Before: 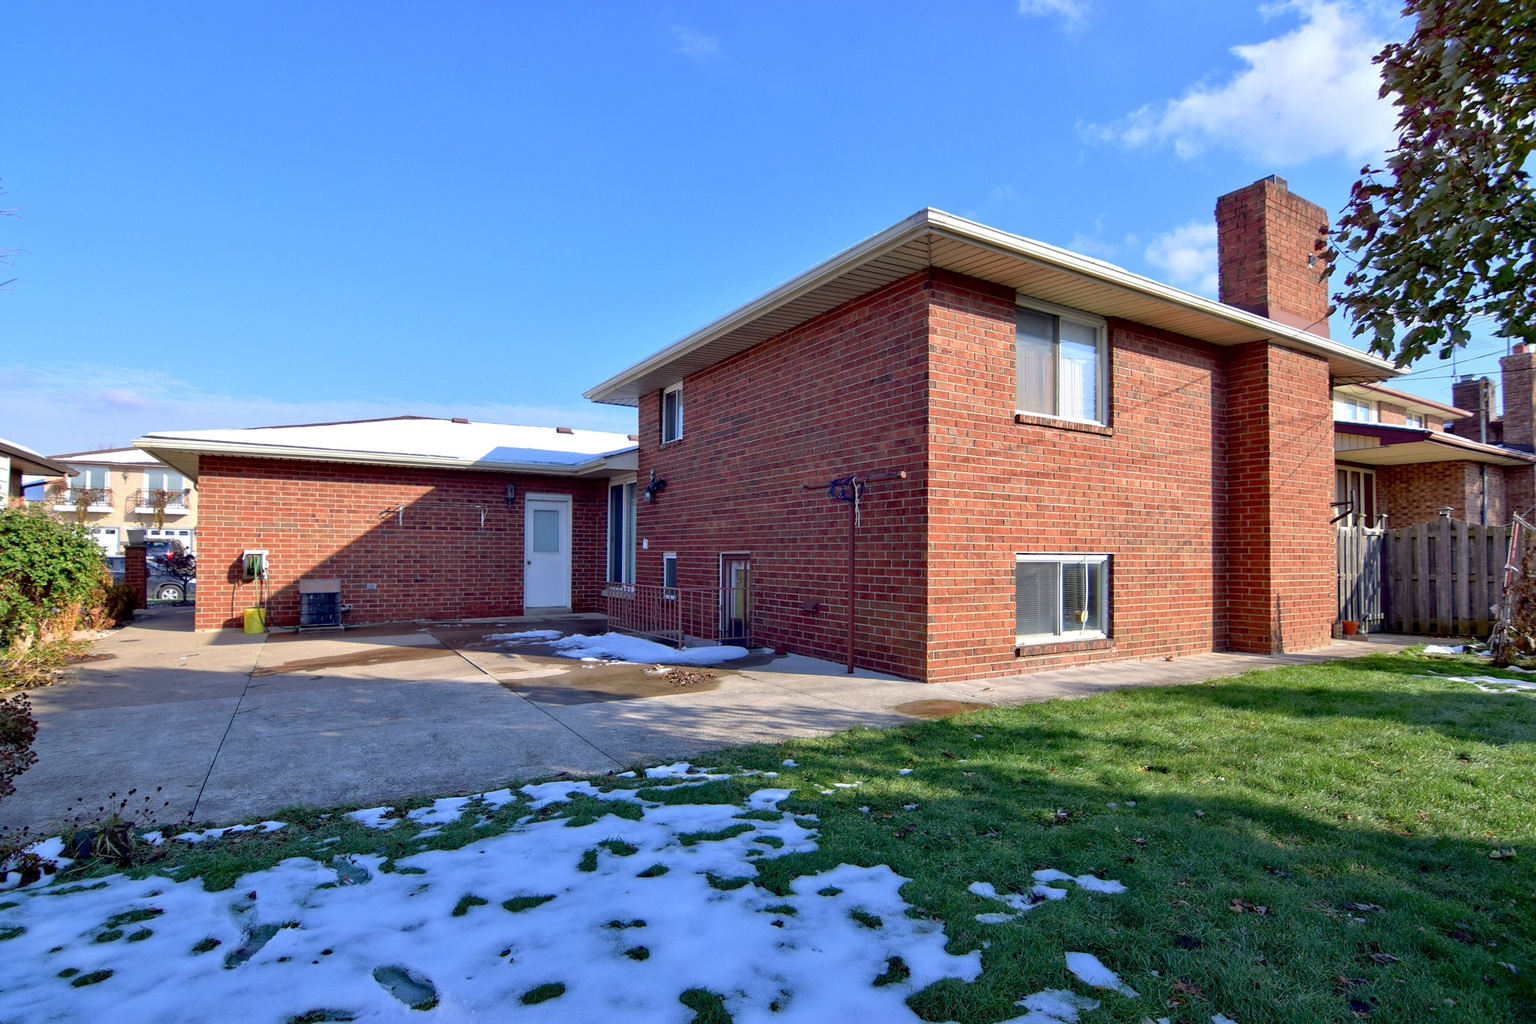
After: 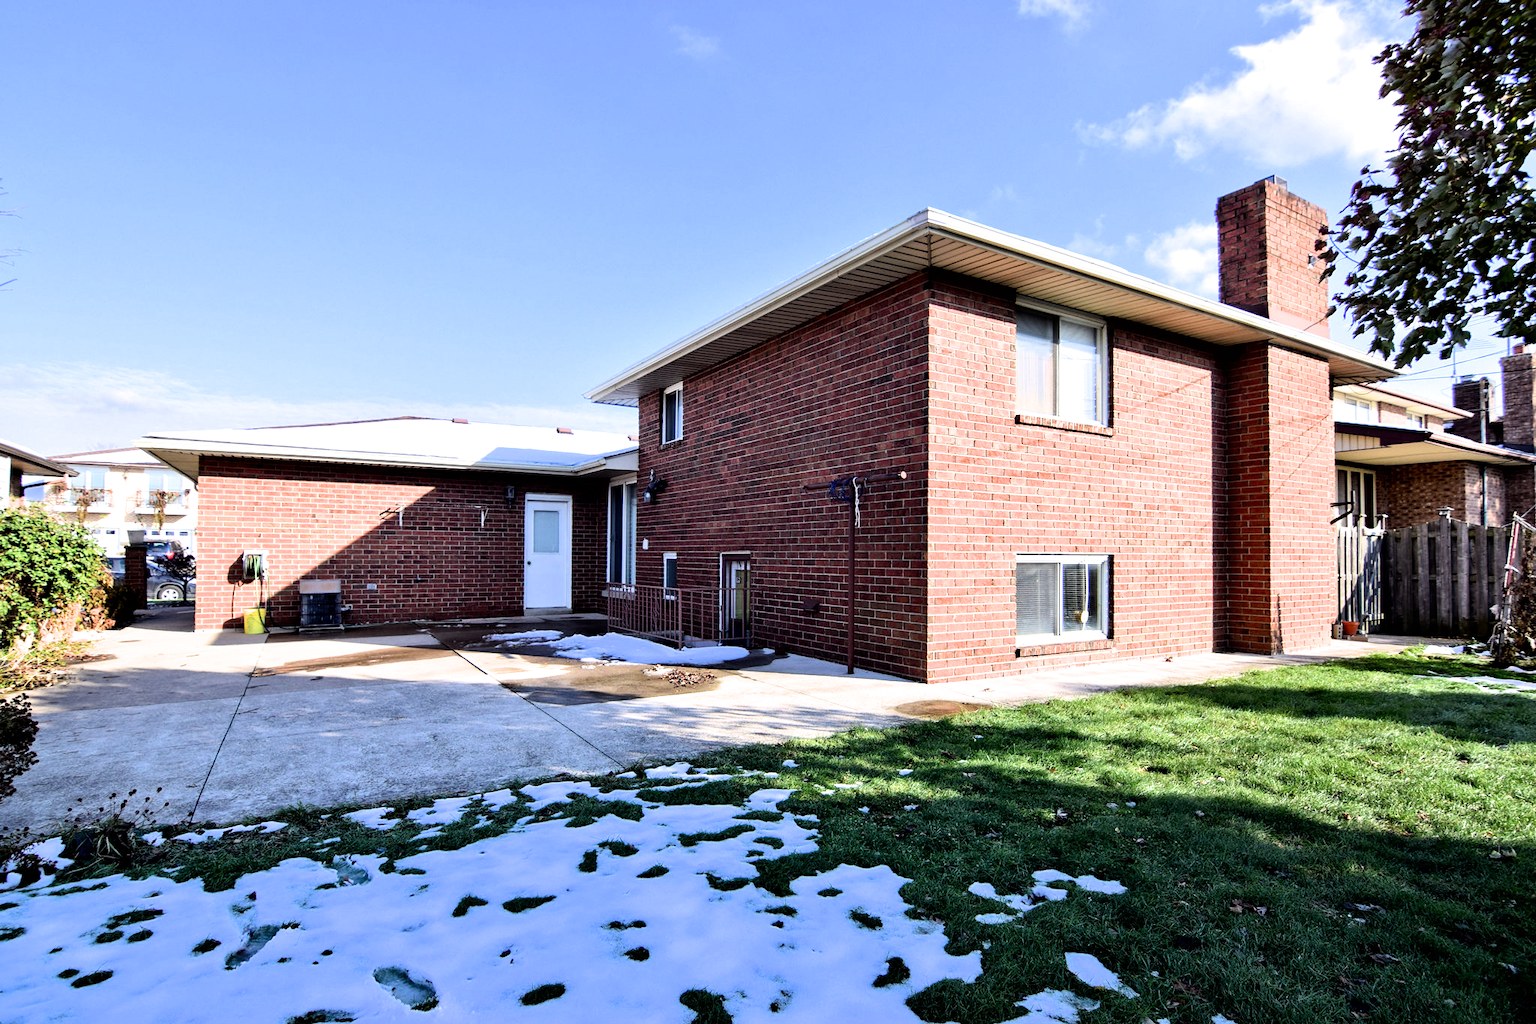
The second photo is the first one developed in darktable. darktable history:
shadows and highlights: radius 332.38, shadows 53.31, highlights -99.11, compress 94.42%, soften with gaussian
exposure: black level correction 0, exposure 0.6 EV, compensate exposure bias true, compensate highlight preservation false
tone equalizer: -8 EV -0.001 EV, -7 EV 0.001 EV, -6 EV -0.003 EV, -5 EV -0.015 EV, -4 EV -0.057 EV, -3 EV -0.213 EV, -2 EV -0.255 EV, -1 EV 0.099 EV, +0 EV 0.29 EV, smoothing diameter 24.78%, edges refinement/feathering 12.61, preserve details guided filter
filmic rgb: black relative exposure -5.33 EV, white relative exposure 2.85 EV, dynamic range scaling -38.01%, hardness 4, contrast 1.605, highlights saturation mix -1.39%, color science v6 (2022)
